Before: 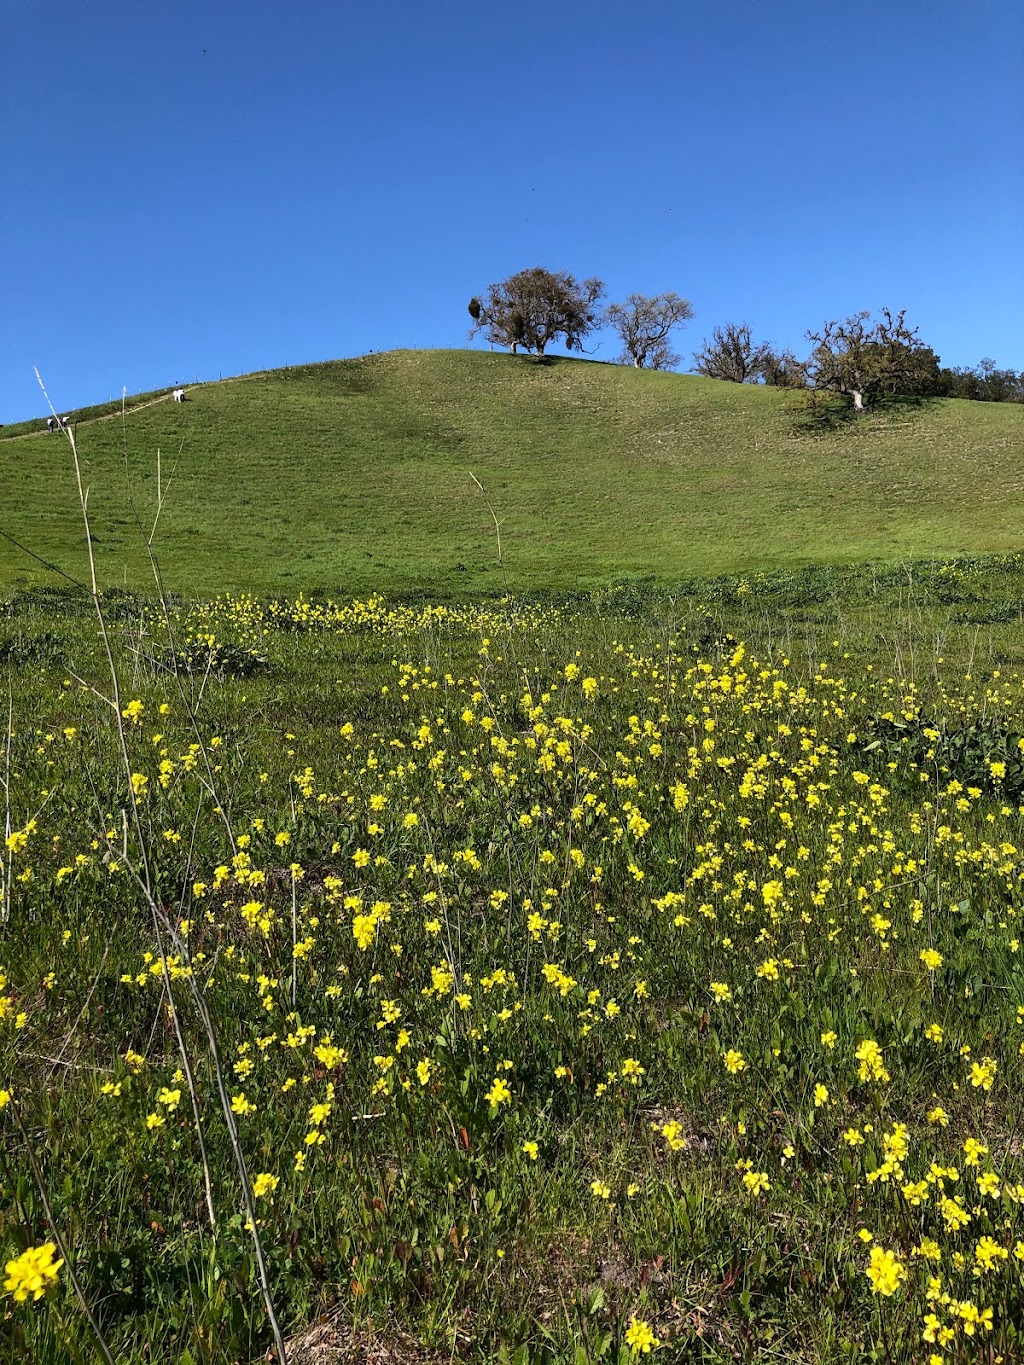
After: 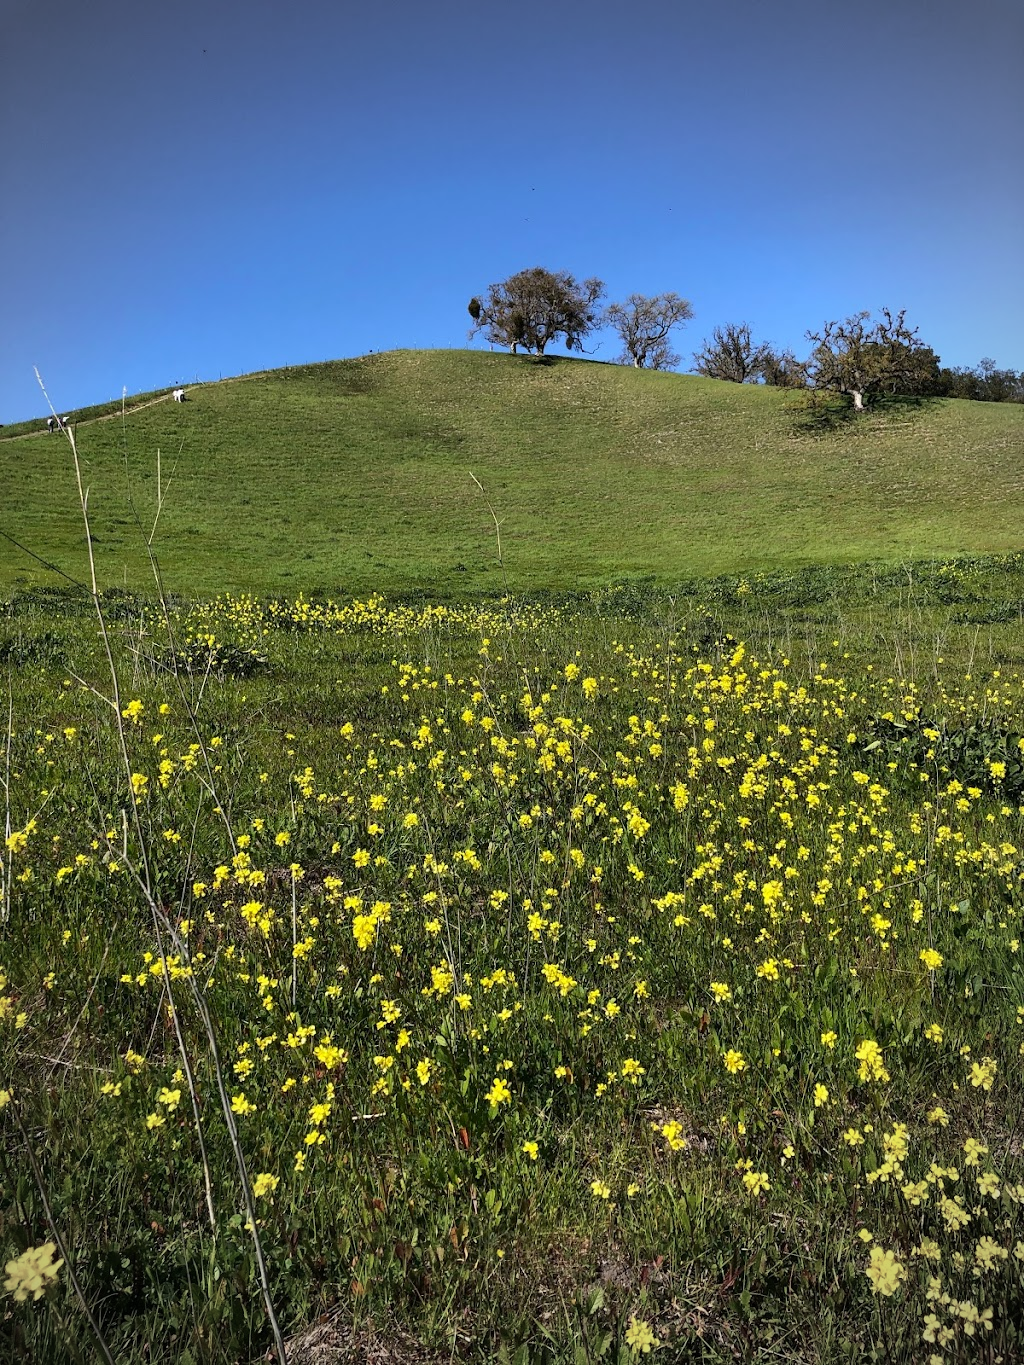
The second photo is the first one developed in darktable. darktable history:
vignetting: fall-off start 71.62%
